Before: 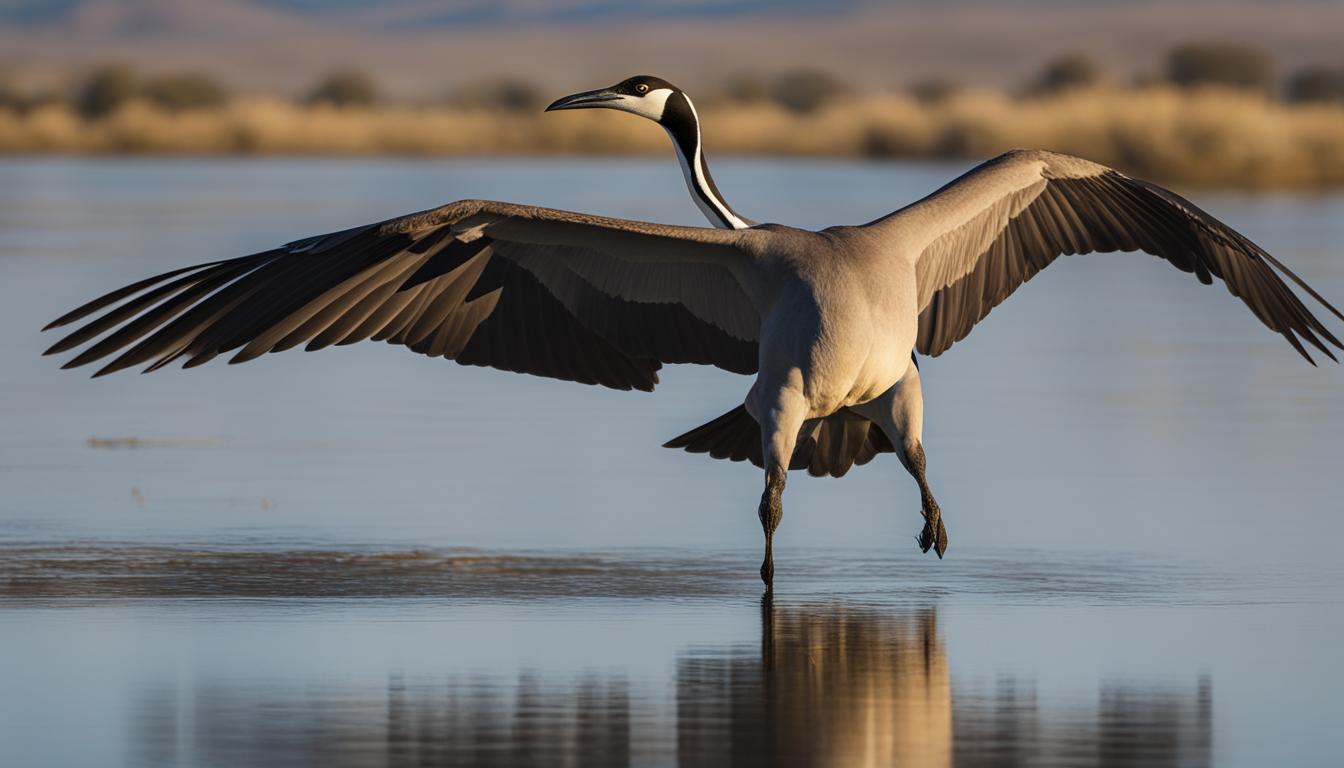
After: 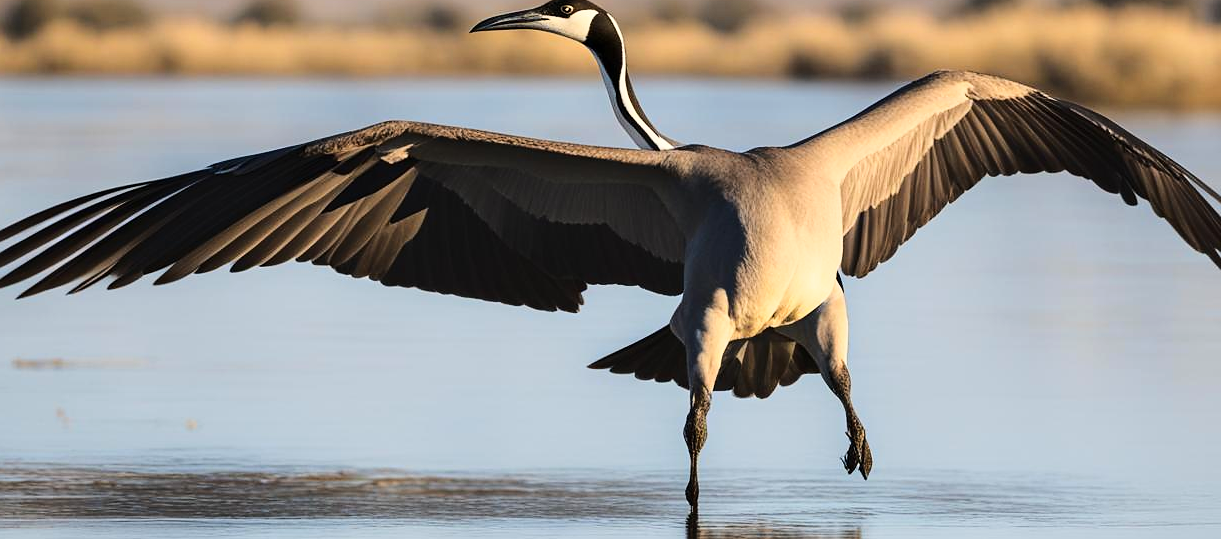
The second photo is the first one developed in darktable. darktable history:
base curve: curves: ch0 [(0, 0) (0.028, 0.03) (0.121, 0.232) (0.46, 0.748) (0.859, 0.968) (1, 1)]
crop: left 5.596%, top 10.314%, right 3.534%, bottom 19.395%
sharpen: radius 1, threshold 1
